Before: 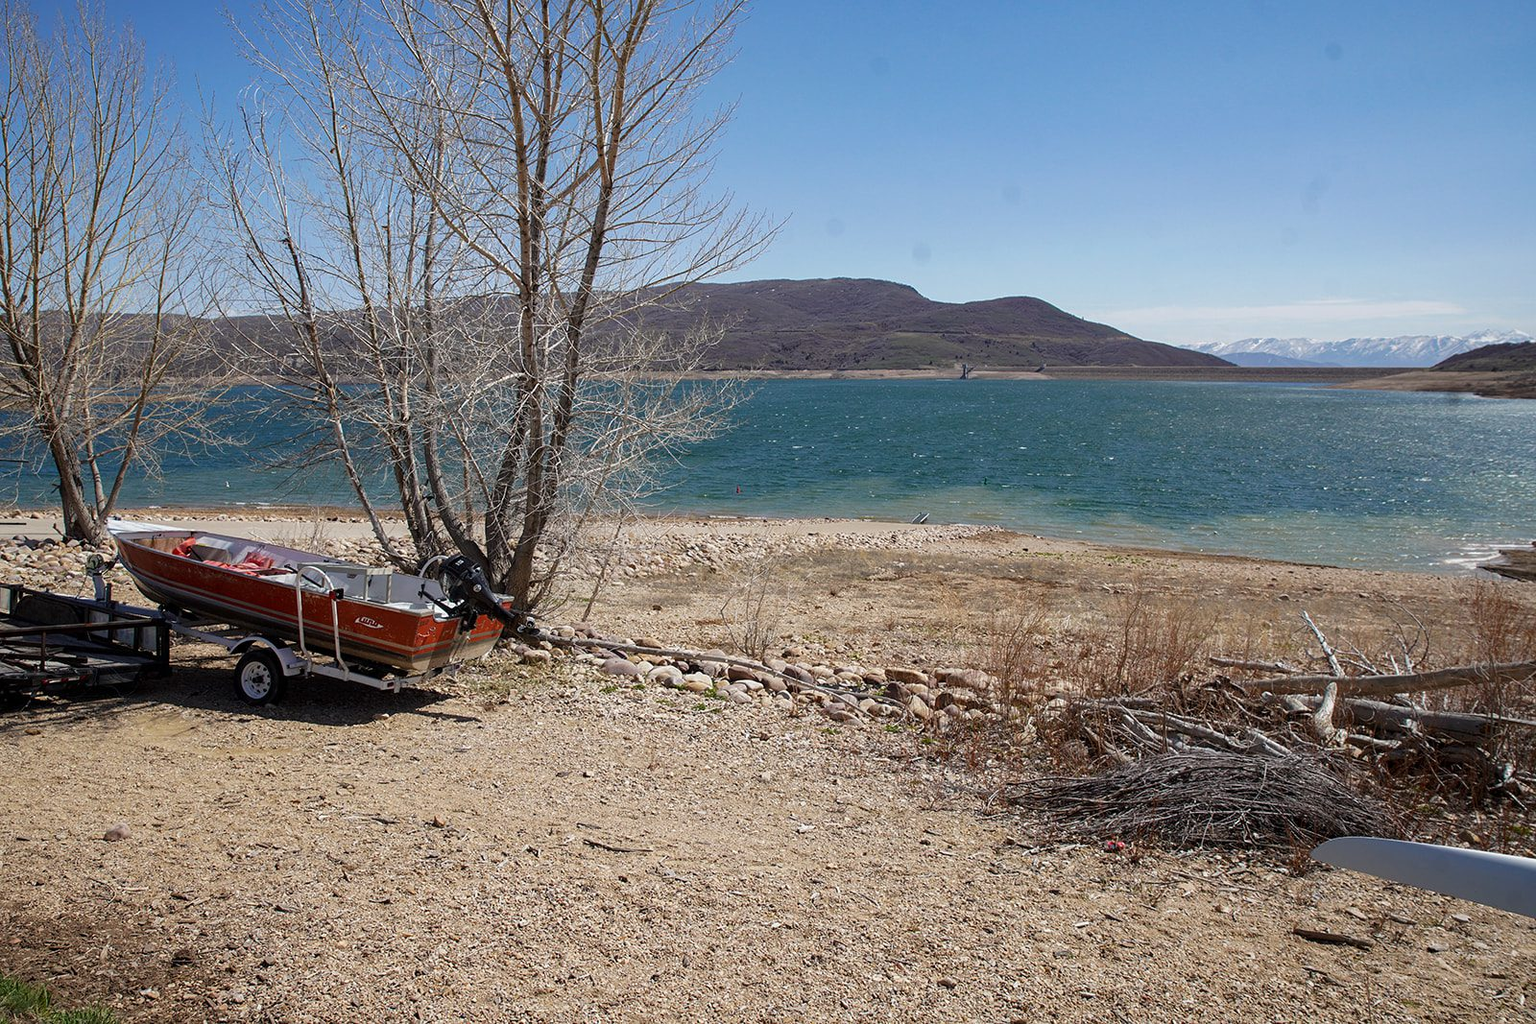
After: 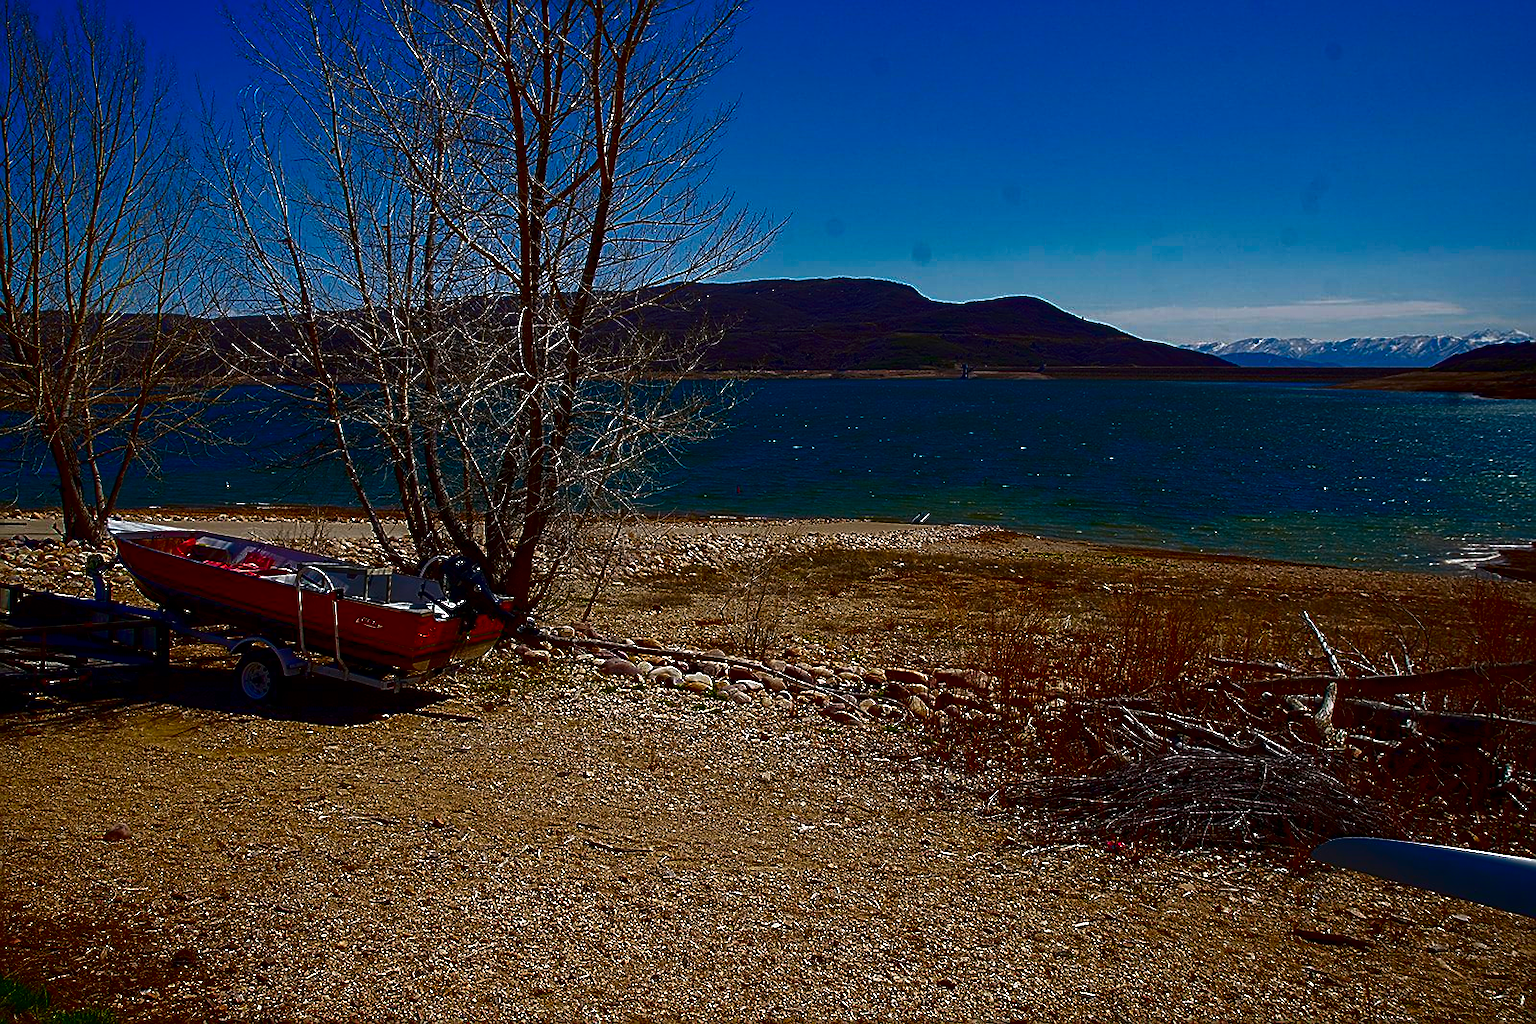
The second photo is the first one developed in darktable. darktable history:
contrast brightness saturation: brightness -1, saturation 1
sharpen: on, module defaults
